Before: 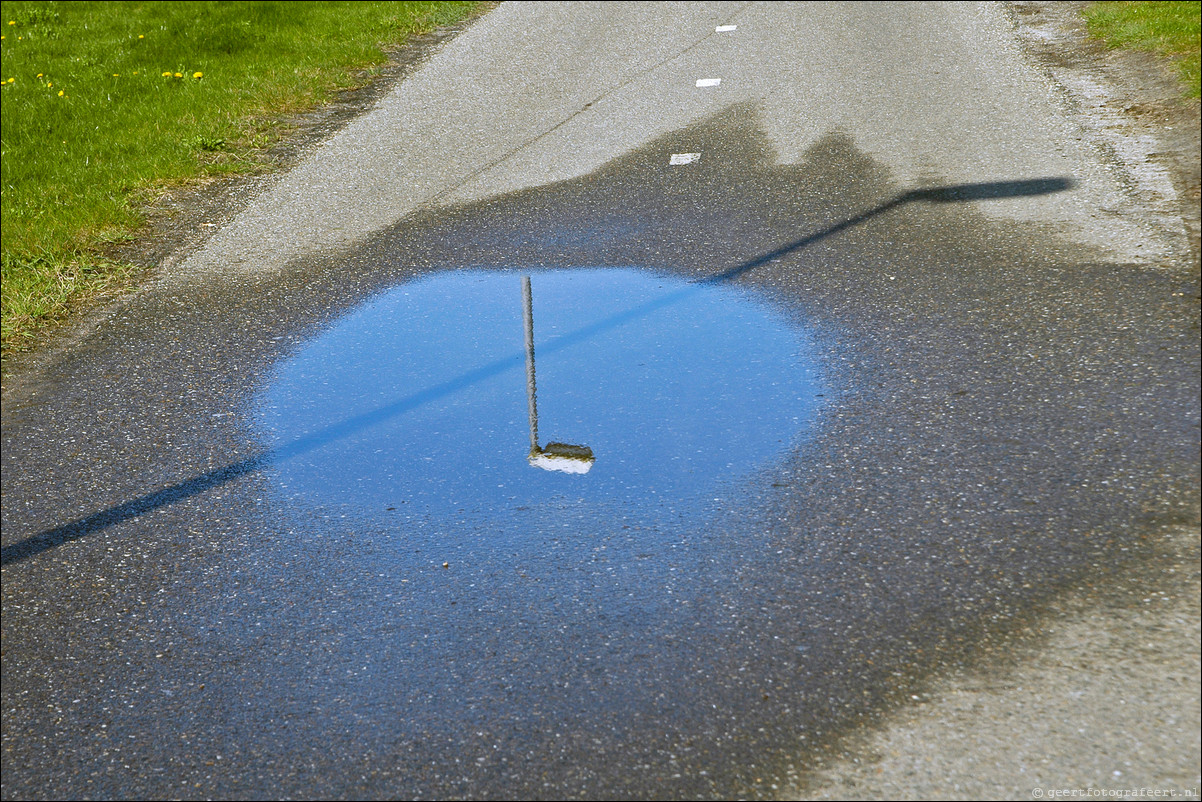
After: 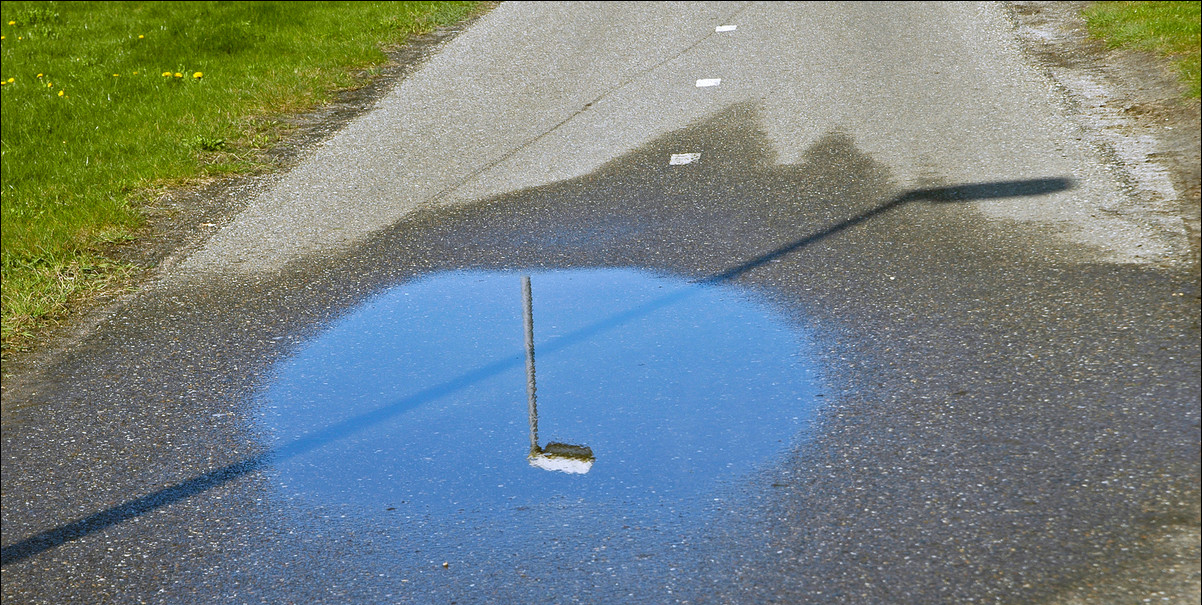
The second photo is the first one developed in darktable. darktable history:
crop: bottom 24.518%
